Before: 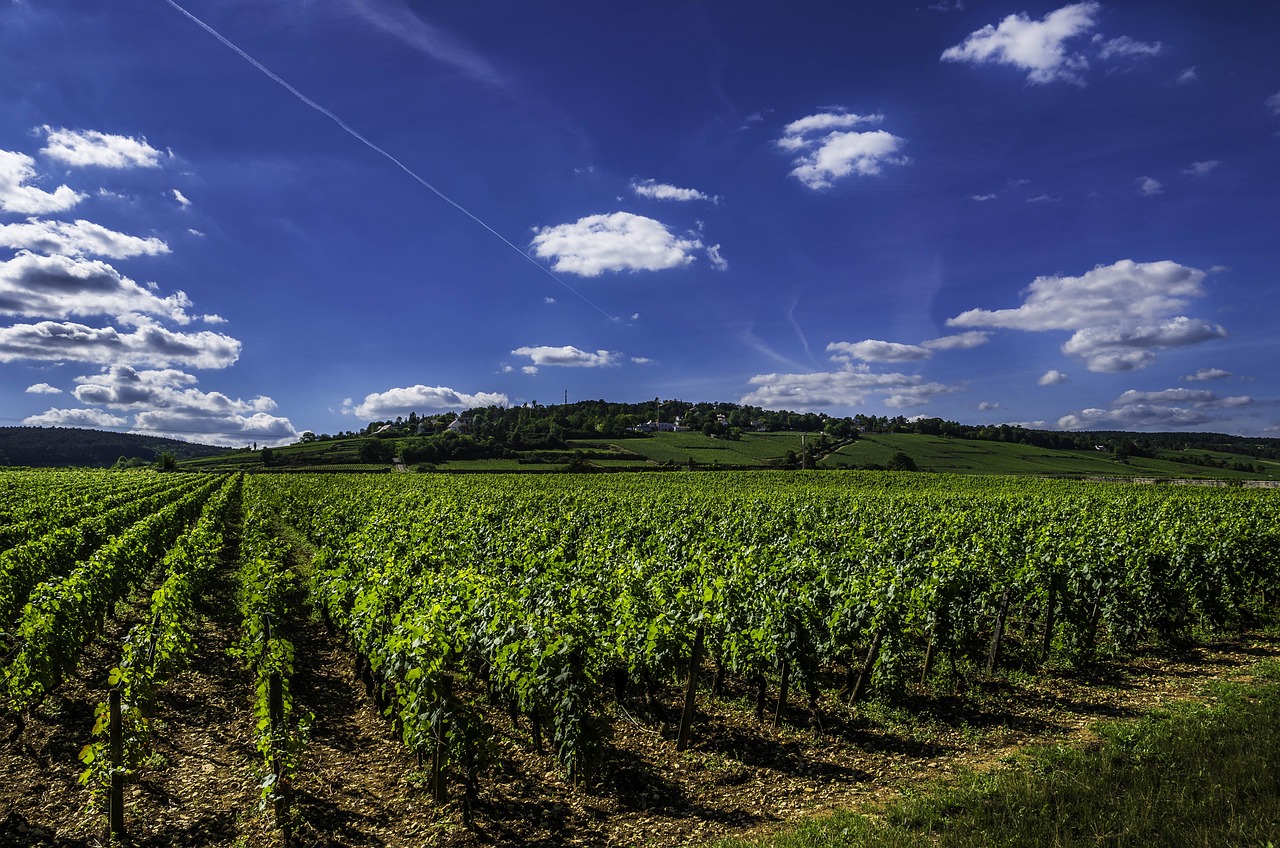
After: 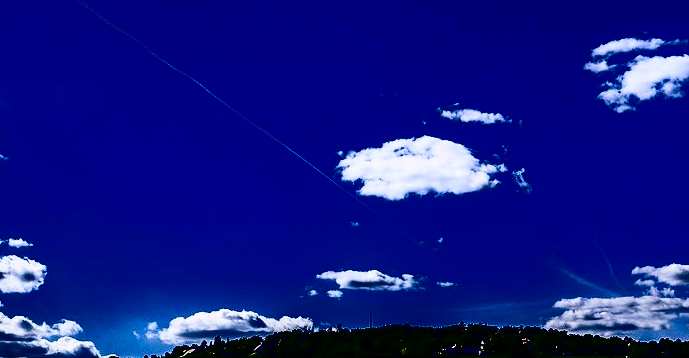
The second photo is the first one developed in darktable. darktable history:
contrast brightness saturation: contrast 0.77, brightness -1, saturation 1
crop: left 15.306%, top 9.065%, right 30.789%, bottom 48.638%
